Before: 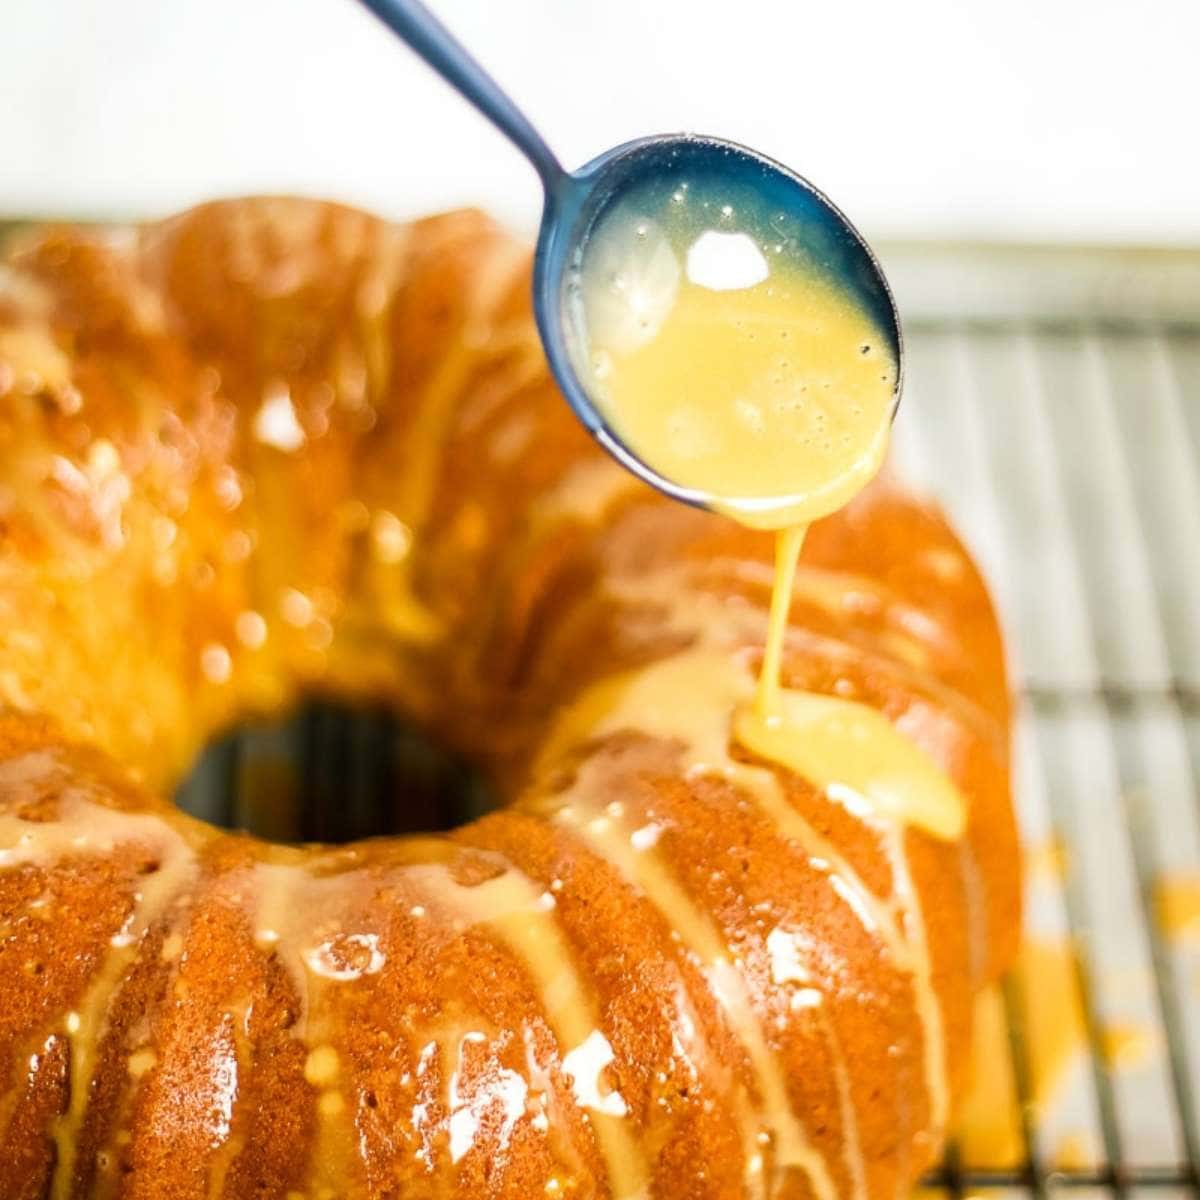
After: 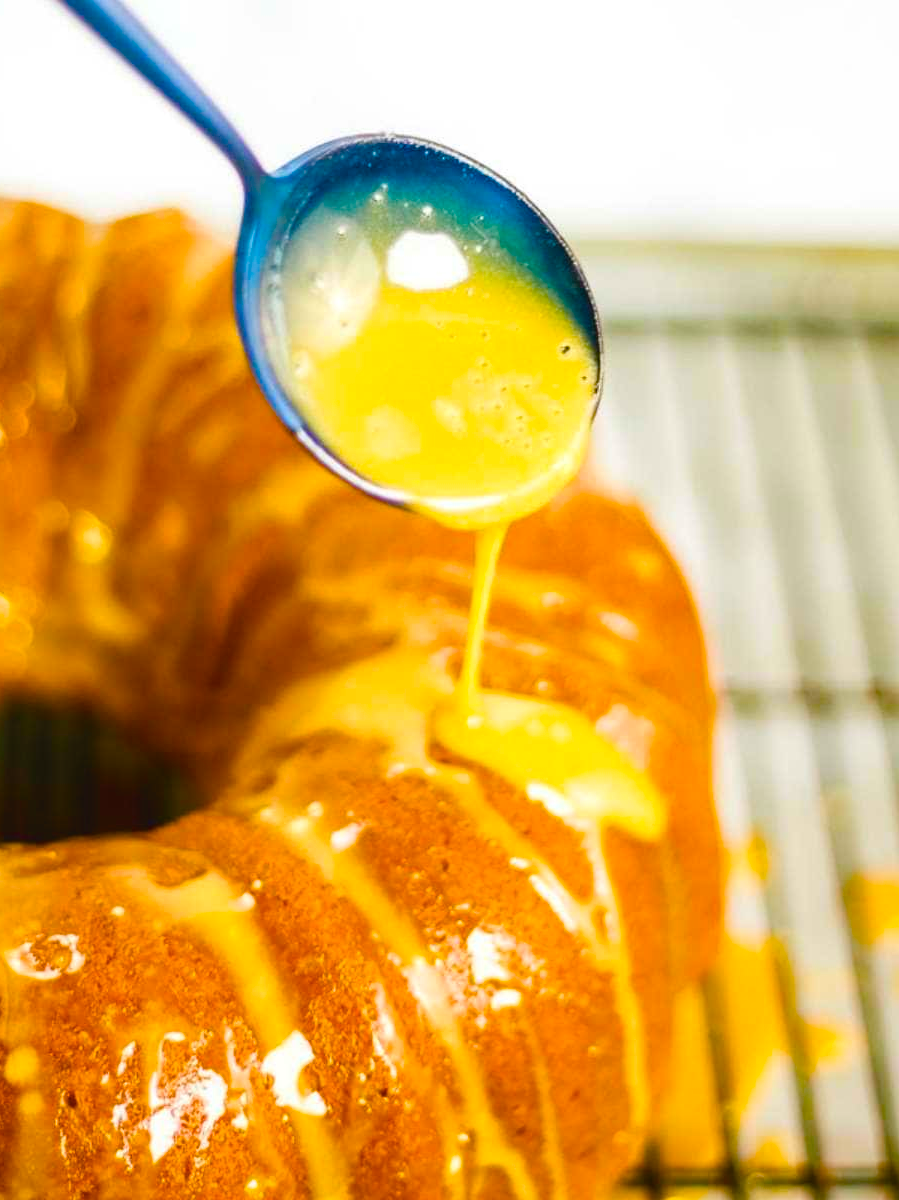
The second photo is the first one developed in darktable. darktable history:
crop and rotate: left 25.053%
color balance rgb: global offset › luminance 0.482%, linear chroma grading › global chroma 49.705%, perceptual saturation grading › global saturation 20%, perceptual saturation grading › highlights -25.518%, perceptual saturation grading › shadows 49.264%, global vibrance 20%
